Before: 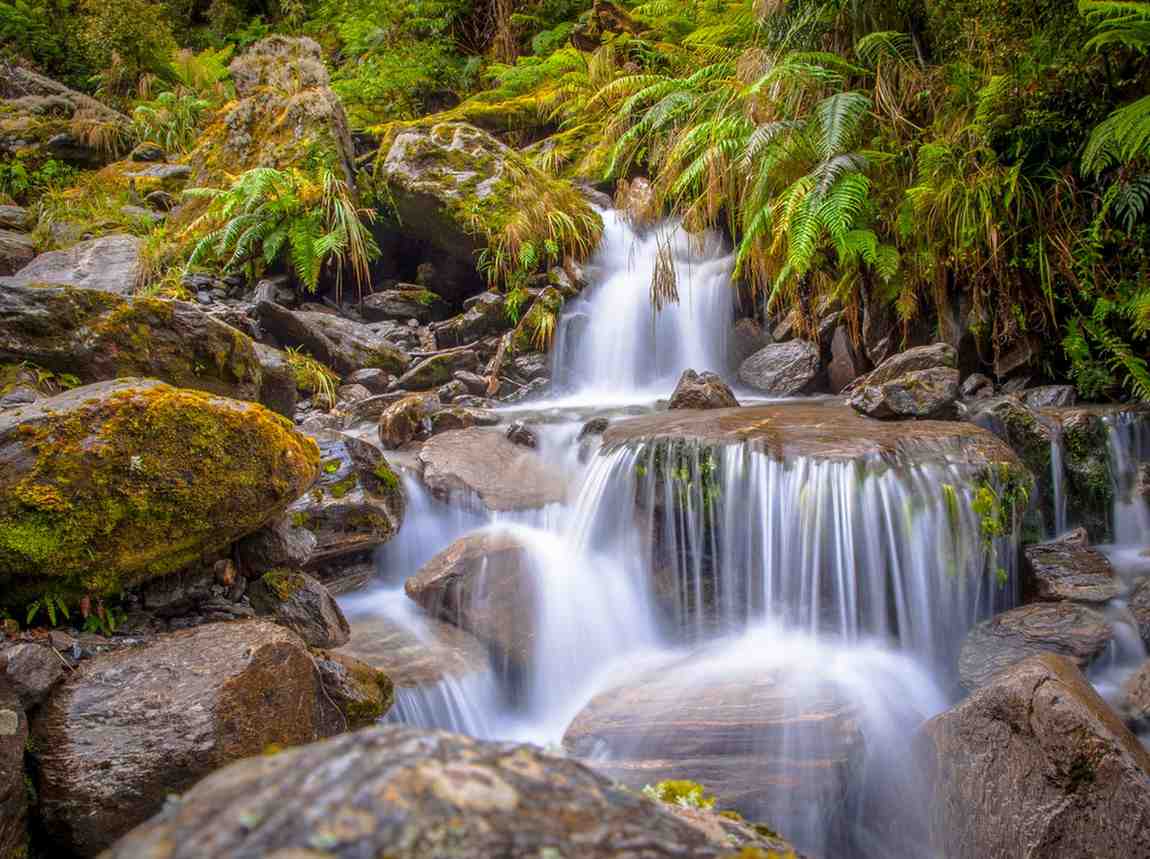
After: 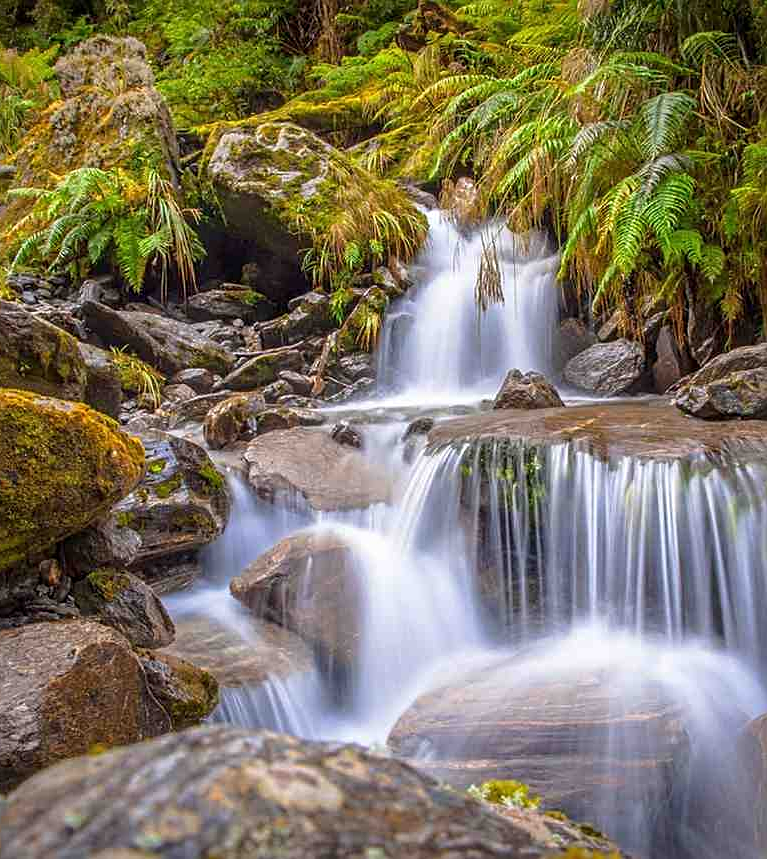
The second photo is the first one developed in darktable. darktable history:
sharpen: on, module defaults
crop and rotate: left 15.286%, right 17.989%
